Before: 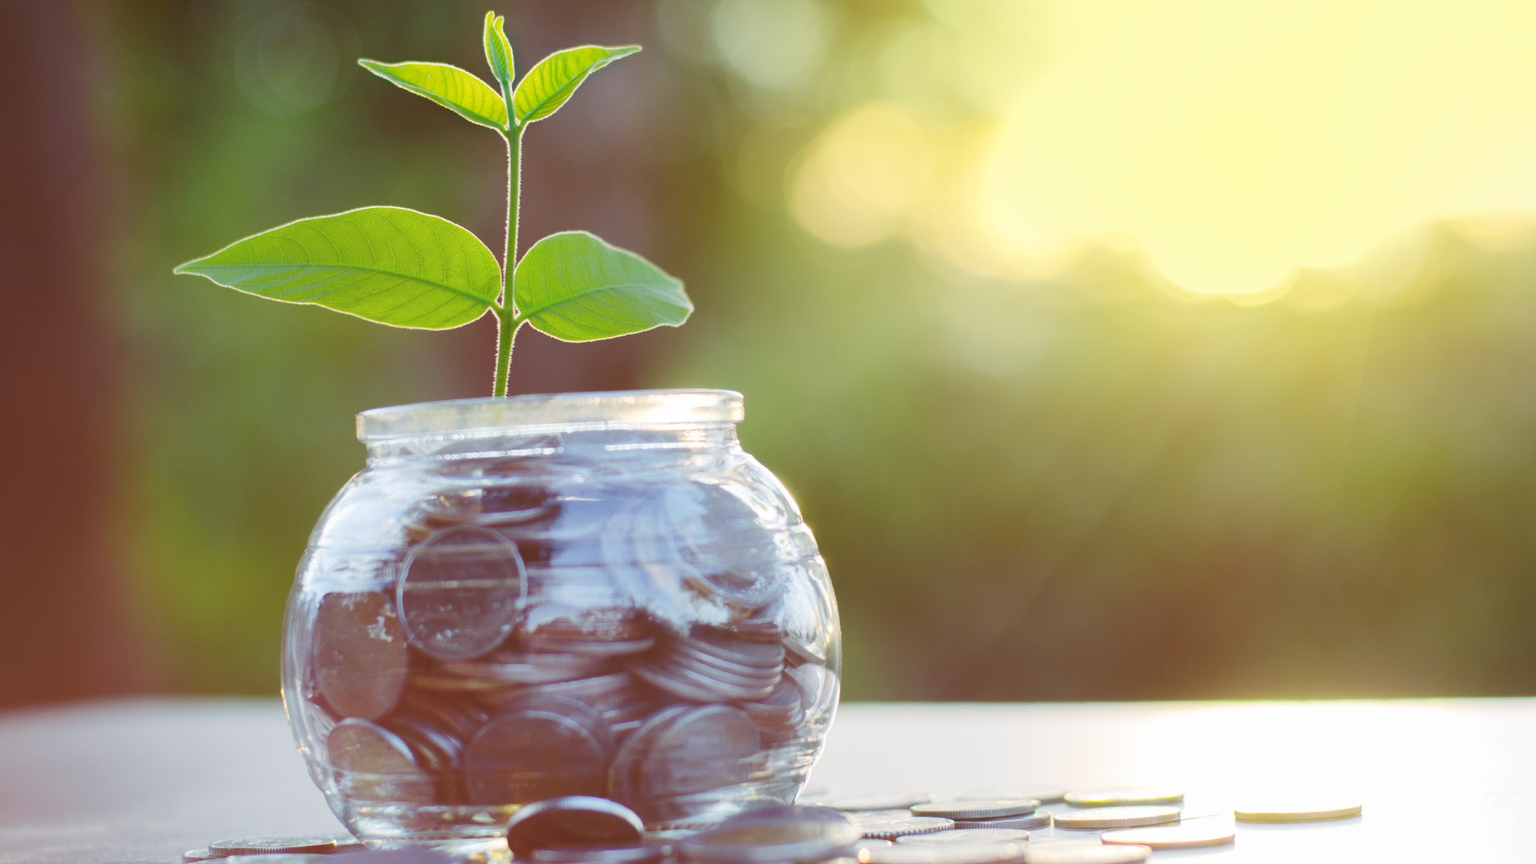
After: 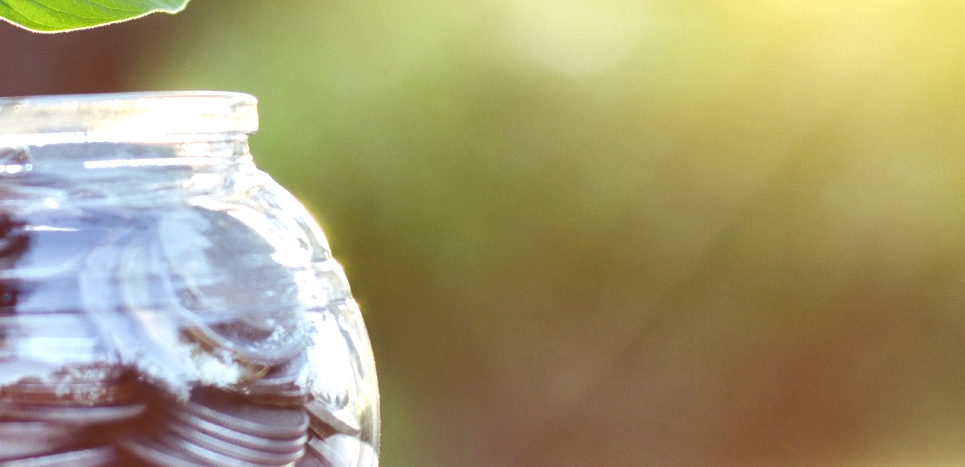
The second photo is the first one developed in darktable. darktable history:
tone equalizer: -8 EV -0.528 EV, -7 EV -0.319 EV, -6 EV -0.083 EV, -5 EV 0.413 EV, -4 EV 0.985 EV, -3 EV 0.791 EV, -2 EV -0.01 EV, -1 EV 0.14 EV, +0 EV -0.012 EV, smoothing 1
levels: levels [0, 0.474, 0.947]
crop: left 35.03%, top 36.625%, right 14.663%, bottom 20.057%
local contrast: detail 150%
